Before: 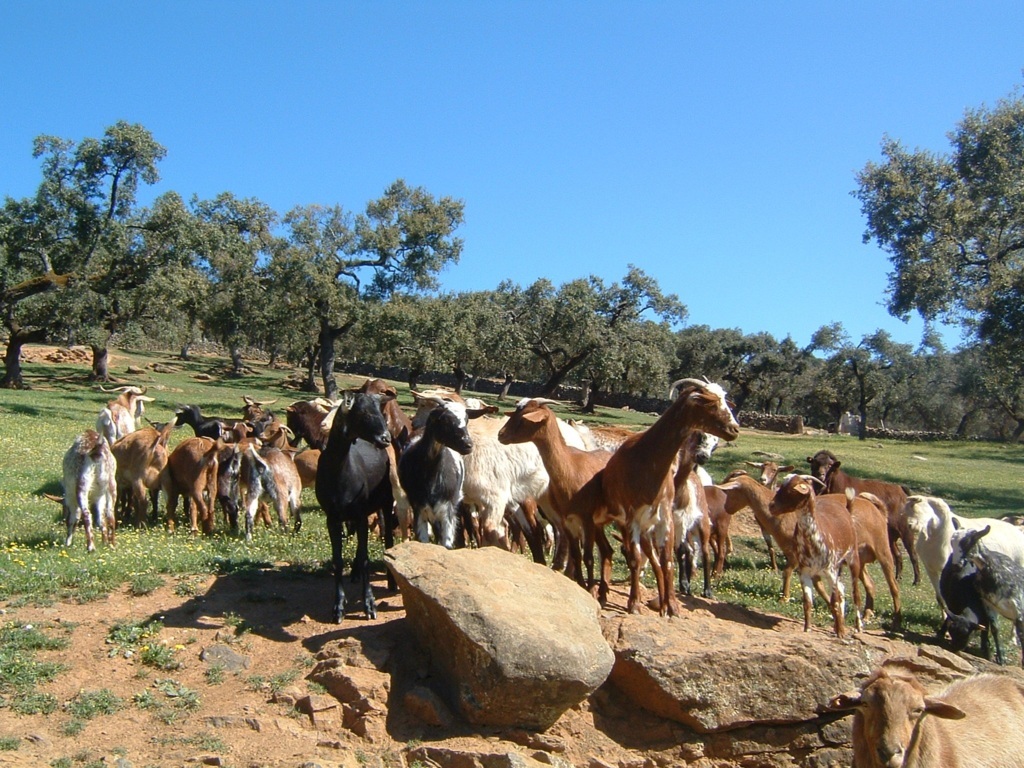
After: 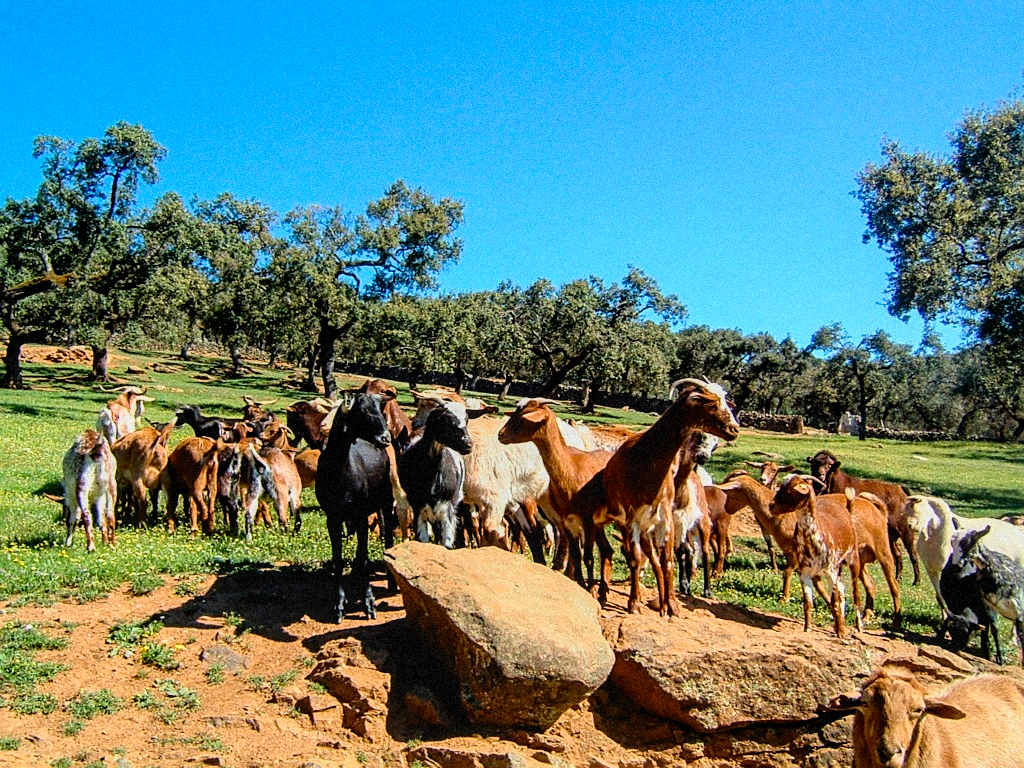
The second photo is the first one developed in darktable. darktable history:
sharpen: on, module defaults
tone curve: curves: ch0 [(0, 0) (0.091, 0.075) (0.409, 0.457) (0.733, 0.82) (0.844, 0.908) (0.909, 0.942) (1, 0.973)]; ch1 [(0, 0) (0.437, 0.404) (0.5, 0.5) (0.529, 0.556) (0.58, 0.606) (0.616, 0.654) (1, 1)]; ch2 [(0, 0) (0.442, 0.415) (0.5, 0.5) (0.535, 0.557) (0.585, 0.62) (1, 1)], color space Lab, independent channels, preserve colors none
local contrast: on, module defaults
filmic rgb: black relative exposure -7.75 EV, white relative exposure 4.4 EV, threshold 3 EV, target black luminance 0%, hardness 3.76, latitude 50.51%, contrast 1.074, highlights saturation mix 10%, shadows ↔ highlights balance -0.22%, color science v4 (2020), enable highlight reconstruction true
grain: mid-tones bias 0%
